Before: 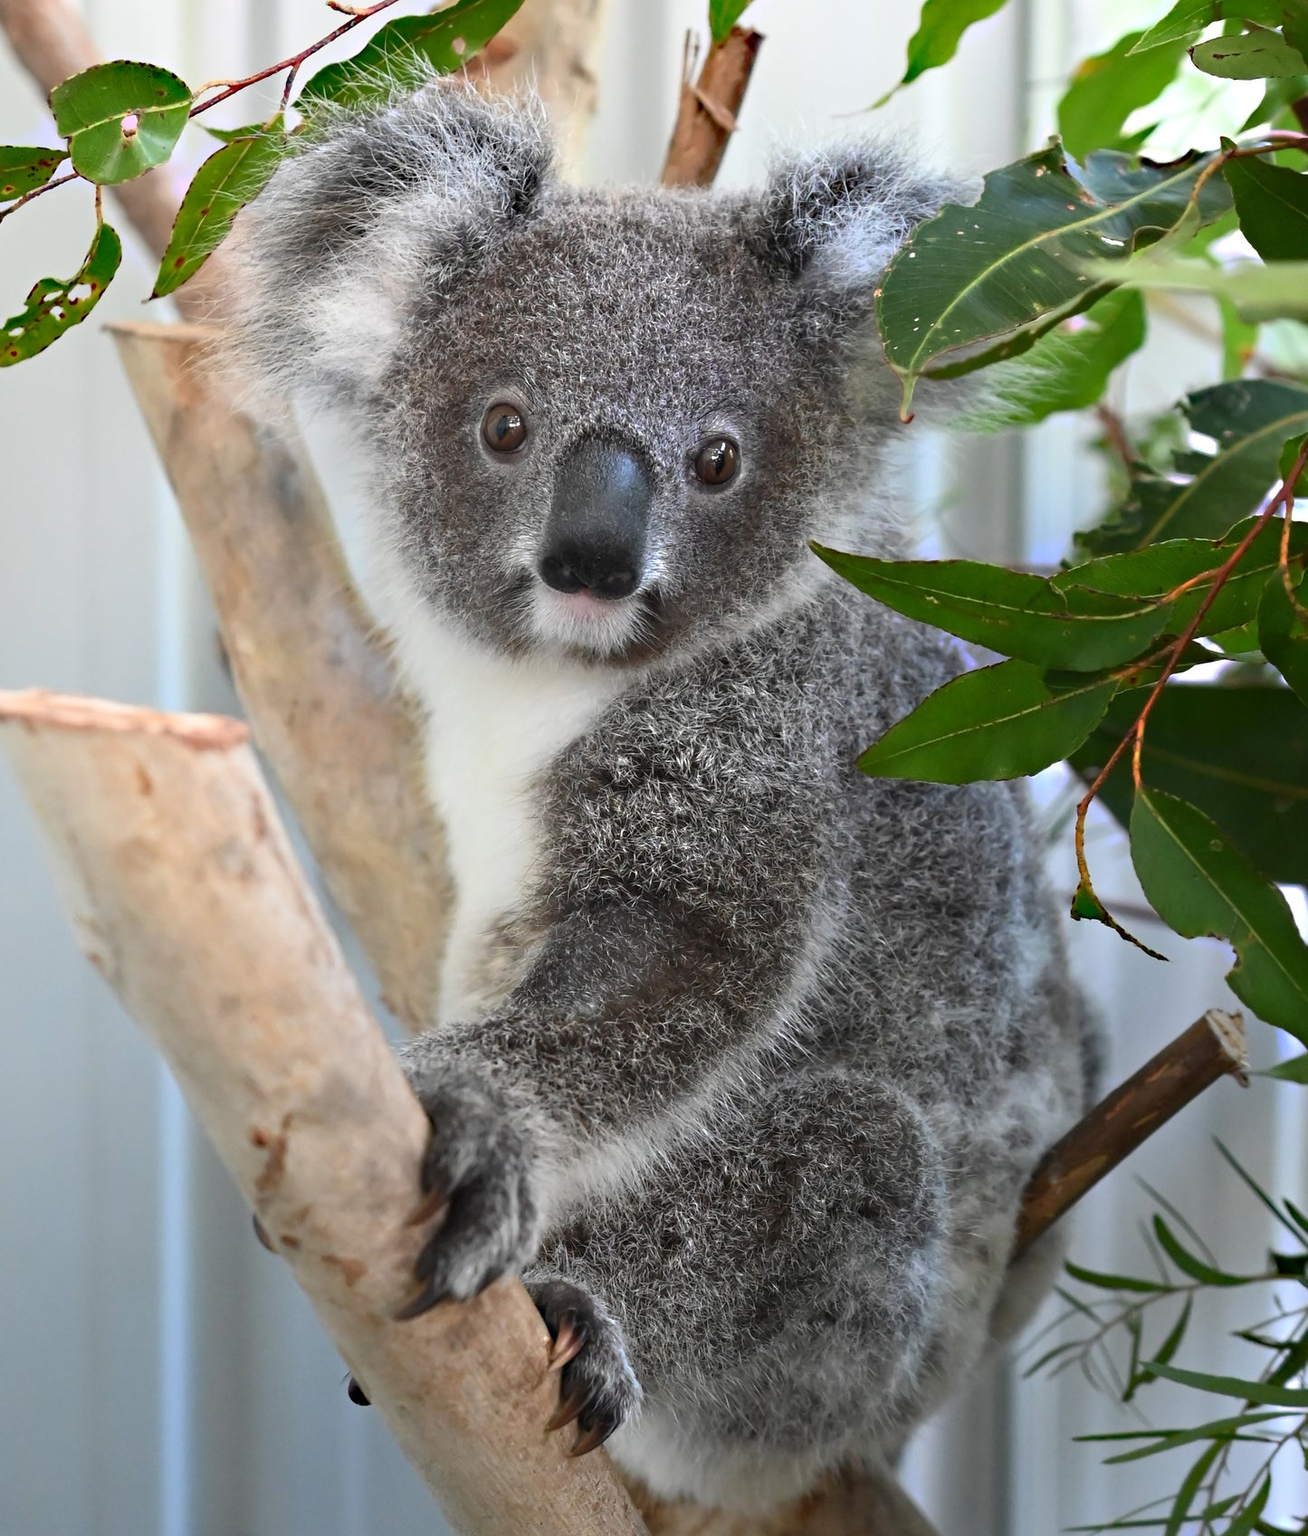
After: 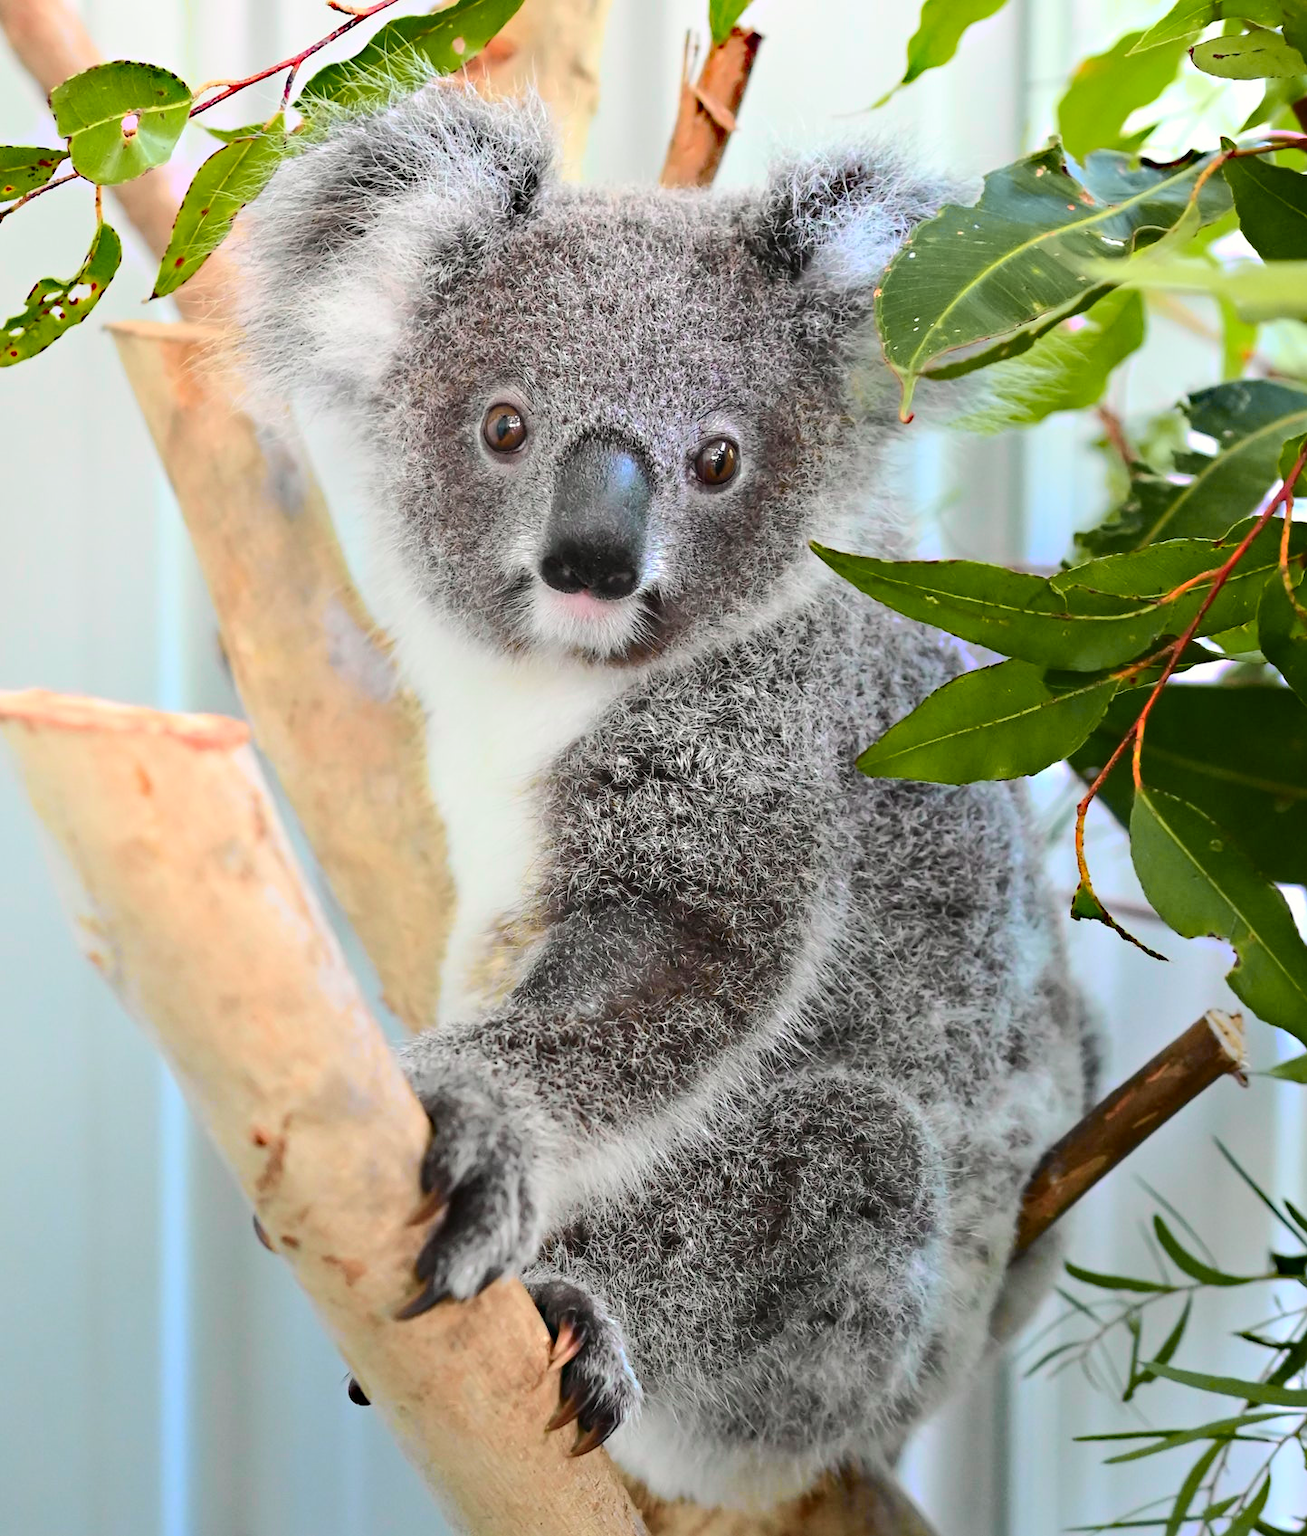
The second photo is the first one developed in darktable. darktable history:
tone curve: curves: ch0 [(0, 0) (0.131, 0.135) (0.288, 0.372) (0.451, 0.608) (0.612, 0.739) (0.736, 0.832) (1, 1)]; ch1 [(0, 0) (0.392, 0.398) (0.487, 0.471) (0.496, 0.493) (0.519, 0.531) (0.557, 0.591) (0.581, 0.639) (0.622, 0.711) (1, 1)]; ch2 [(0, 0) (0.388, 0.344) (0.438, 0.425) (0.476, 0.482) (0.502, 0.508) (0.524, 0.531) (0.538, 0.58) (0.58, 0.621) (0.613, 0.679) (0.655, 0.738) (1, 1)], color space Lab, independent channels, preserve colors none
